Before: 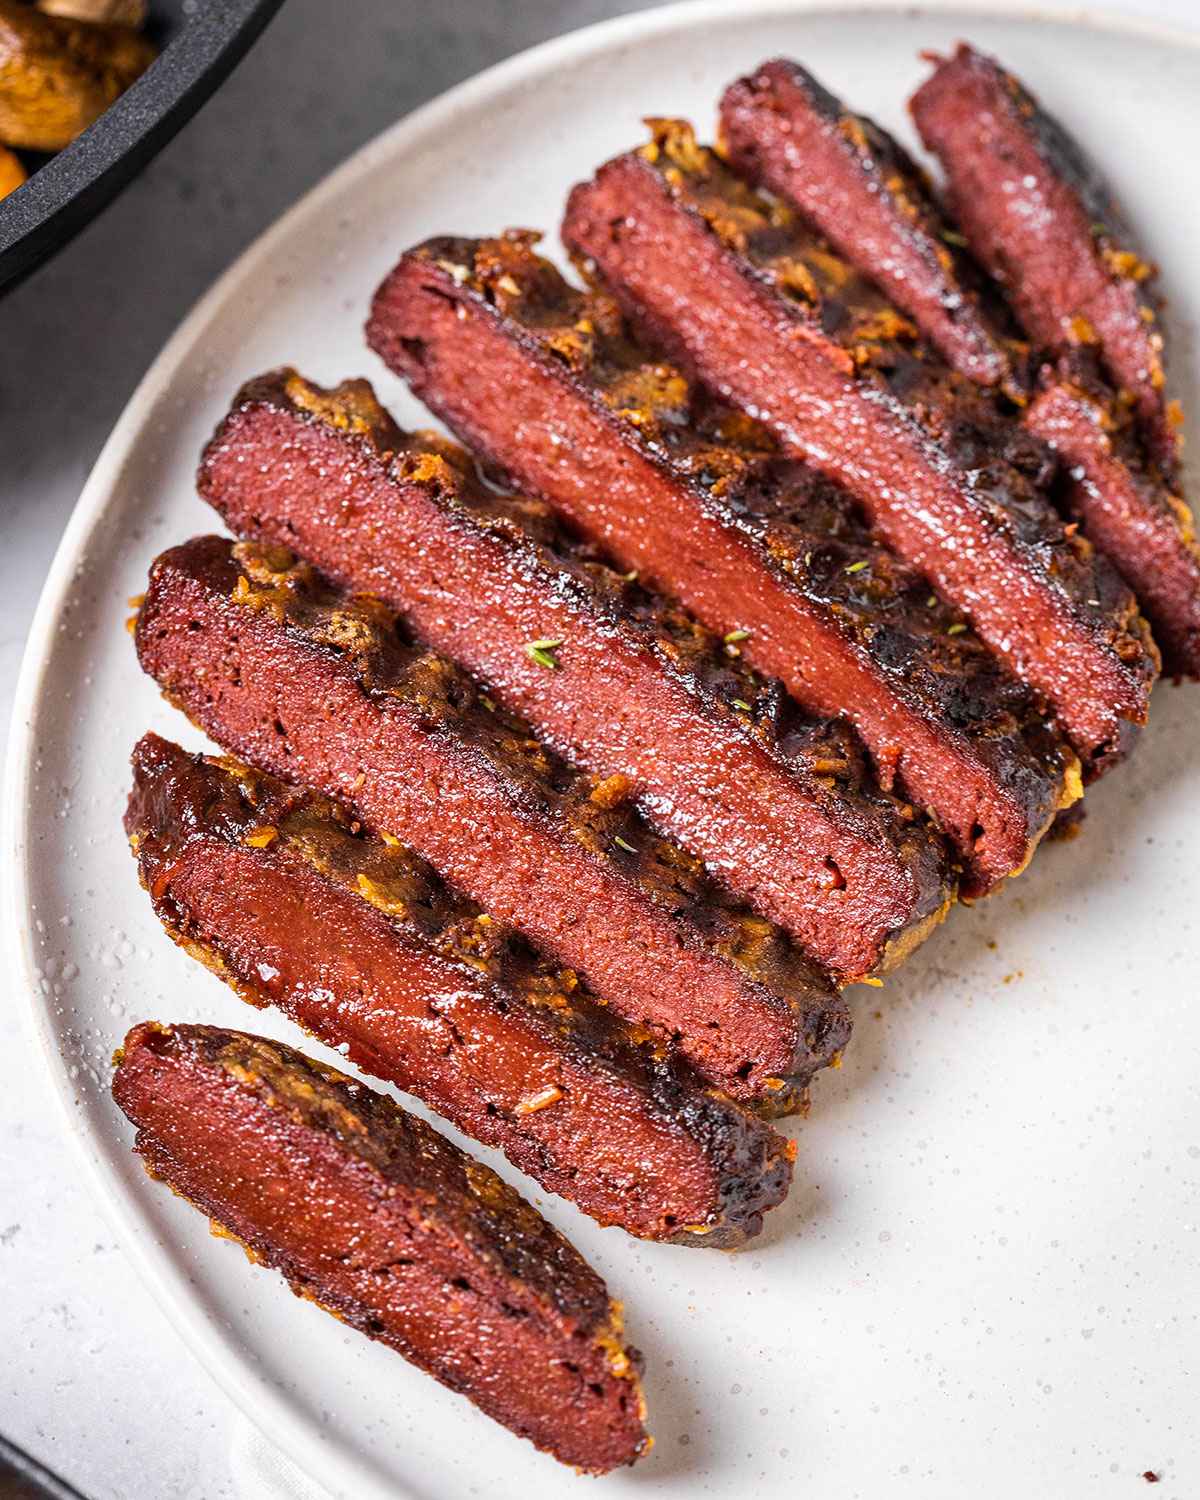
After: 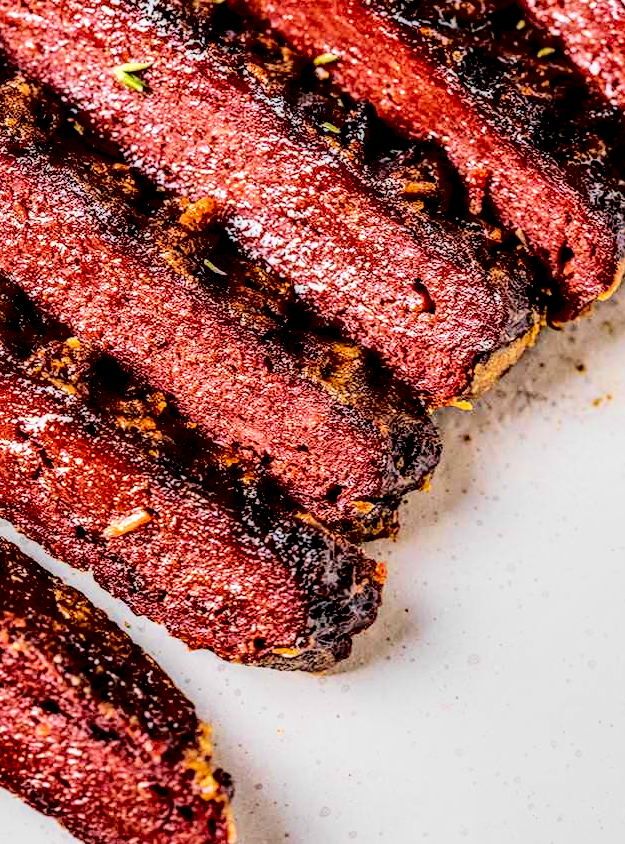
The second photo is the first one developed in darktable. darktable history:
tone curve: curves: ch0 [(0, 0) (0.004, 0) (0.133, 0.076) (0.325, 0.362) (0.879, 0.885) (1, 1)], color space Lab, independent channels, preserve colors none
tone equalizer: edges refinement/feathering 500, mask exposure compensation -1.57 EV, preserve details no
crop: left 34.322%, top 38.482%, right 13.586%, bottom 5.235%
filmic rgb: black relative exposure -6.2 EV, white relative exposure 6.97 EV, threshold 2.98 EV, hardness 2.28, color science v6 (2022), enable highlight reconstruction true
contrast brightness saturation: contrast 0.237, brightness -0.24, saturation 0.137
local contrast: highlights 19%, detail 186%
exposure: exposure 0.782 EV, compensate highlight preservation false
